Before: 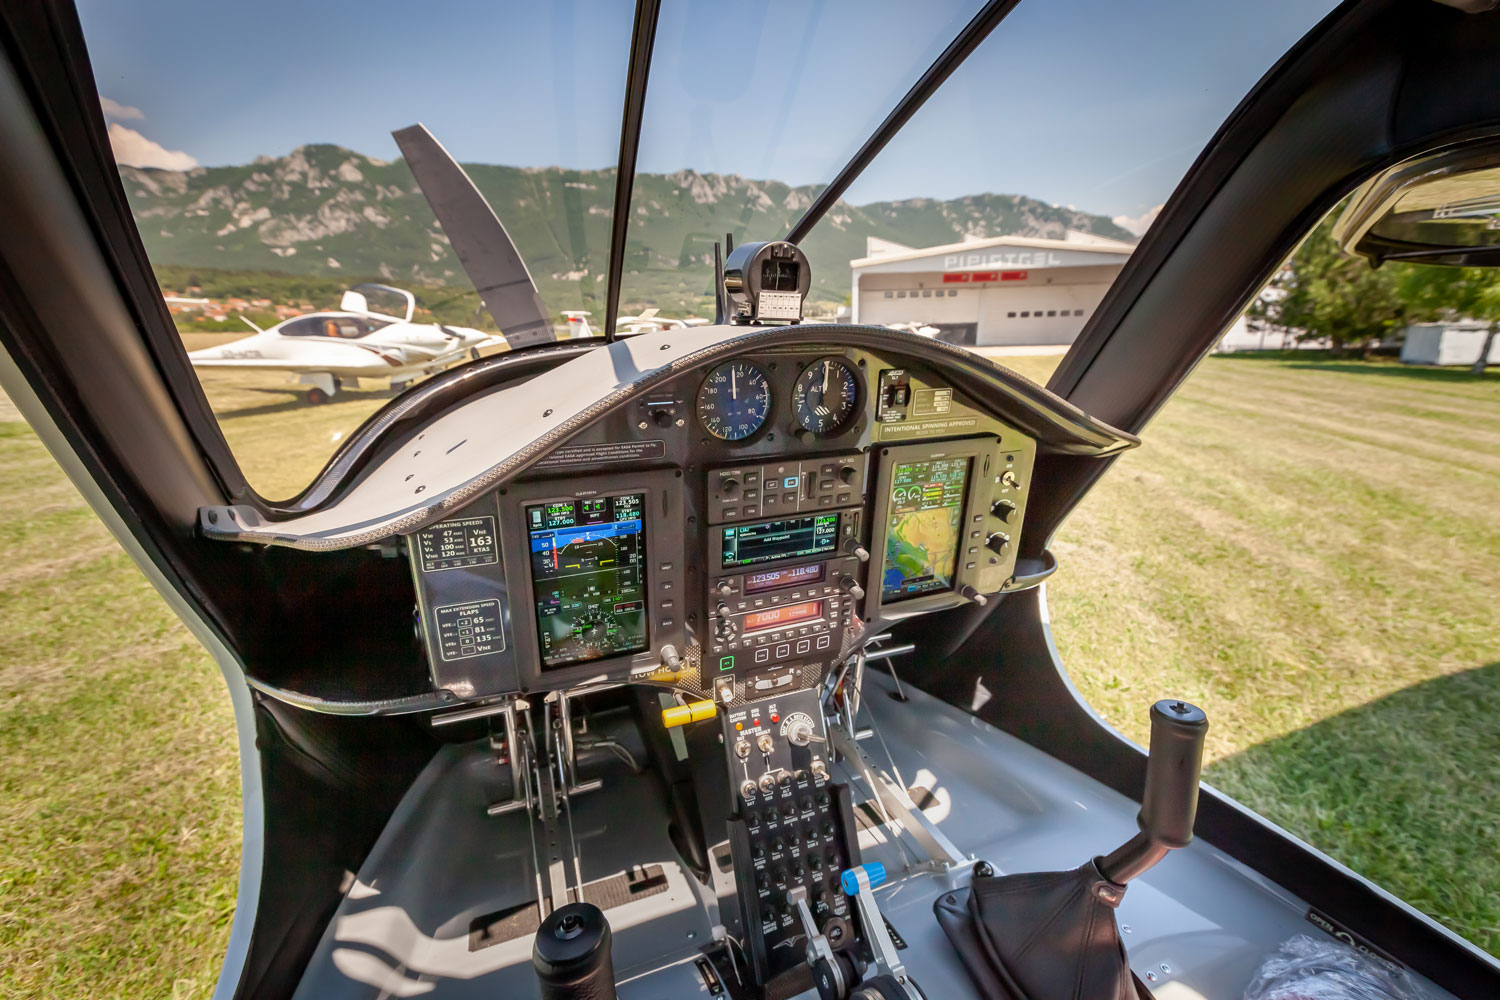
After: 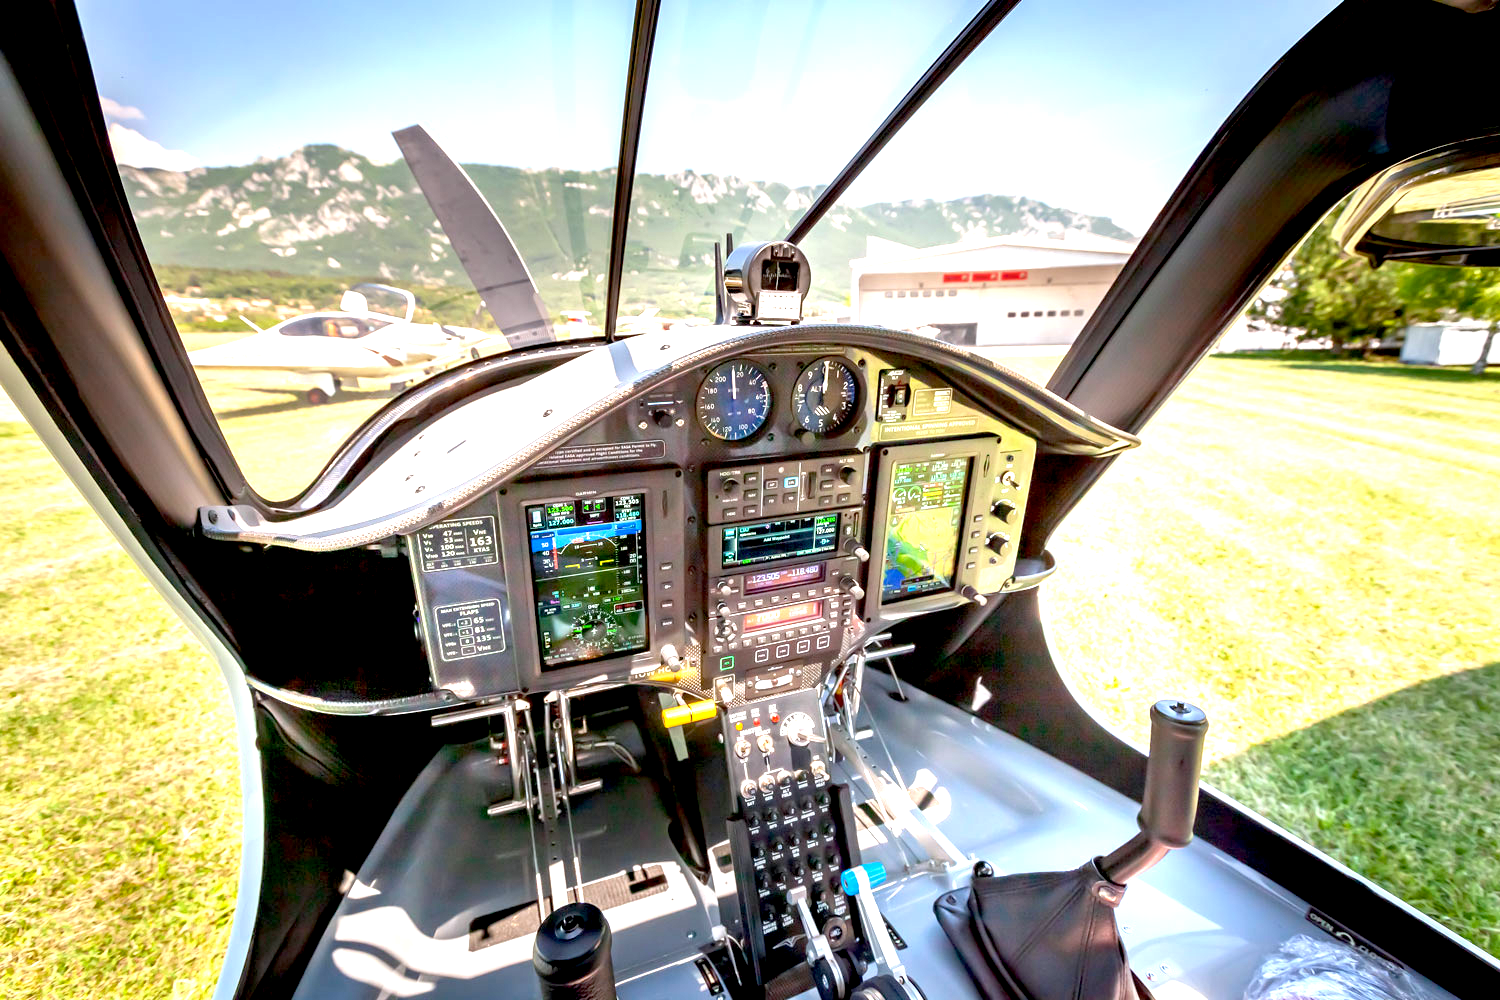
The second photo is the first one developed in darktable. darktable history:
white balance: red 0.98, blue 1.034
exposure: black level correction 0.009, exposure 1.425 EV, compensate highlight preservation false
